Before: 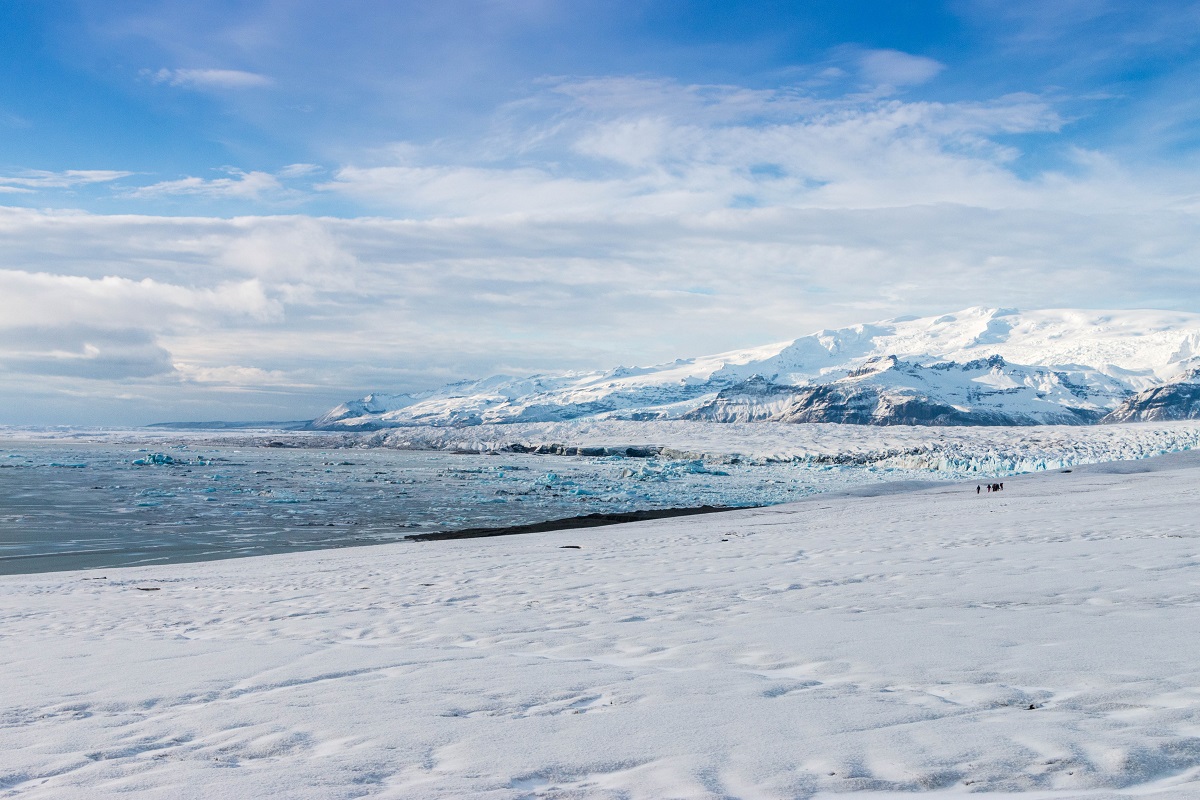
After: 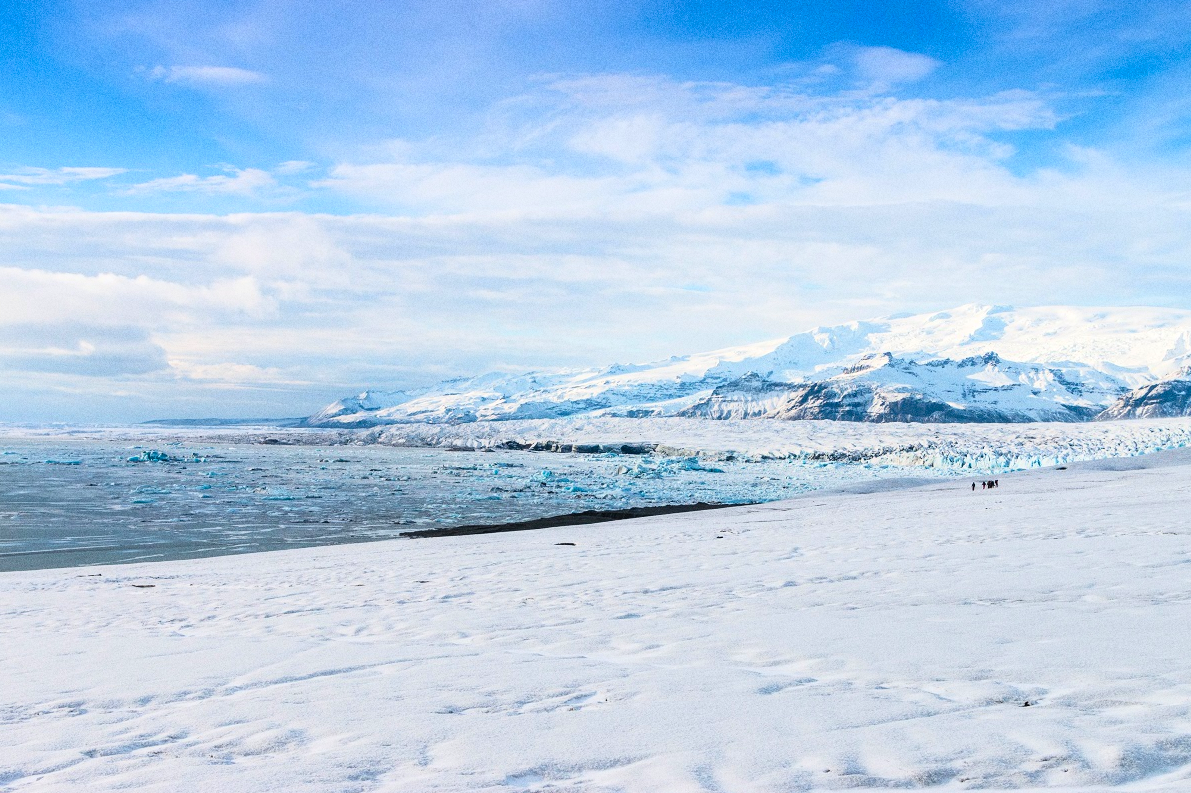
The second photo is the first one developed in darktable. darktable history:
crop: left 0.434%, top 0.485%, right 0.244%, bottom 0.386%
grain: coarseness 0.47 ISO
contrast brightness saturation: contrast 0.2, brightness 0.16, saturation 0.22
